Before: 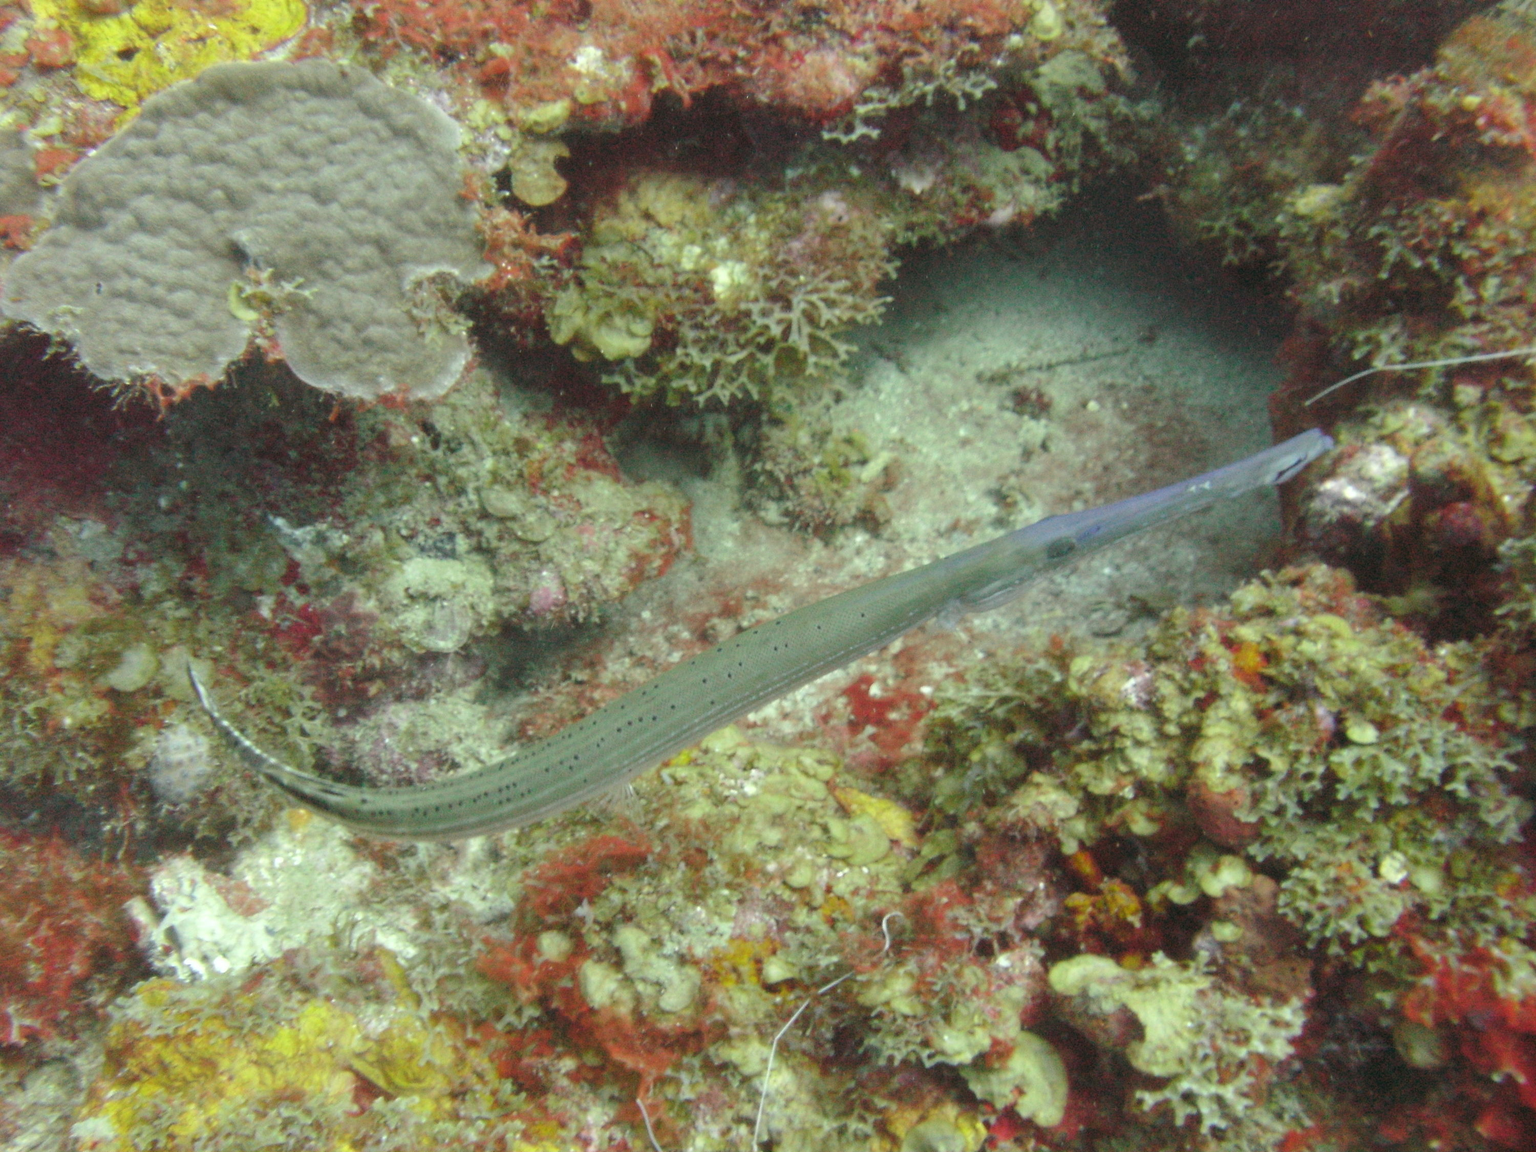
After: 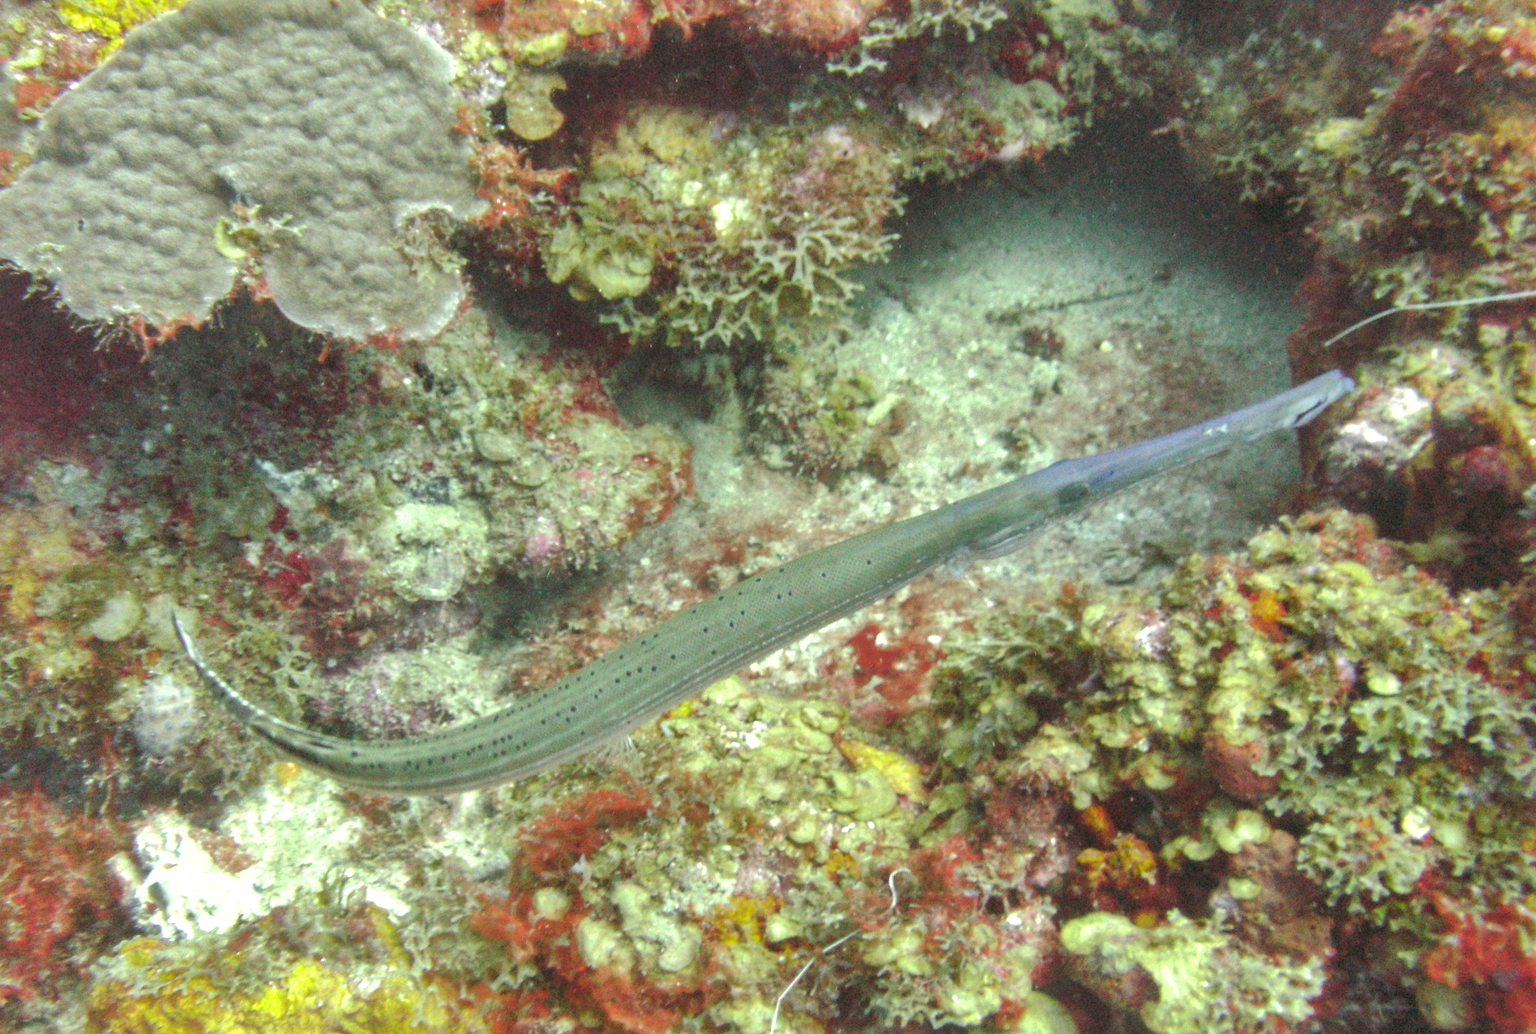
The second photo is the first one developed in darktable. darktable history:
shadows and highlights: on, module defaults
exposure: exposure 0.509 EV, compensate highlight preservation false
local contrast: on, module defaults
crop: left 1.348%, top 6.1%, right 1.671%, bottom 6.824%
